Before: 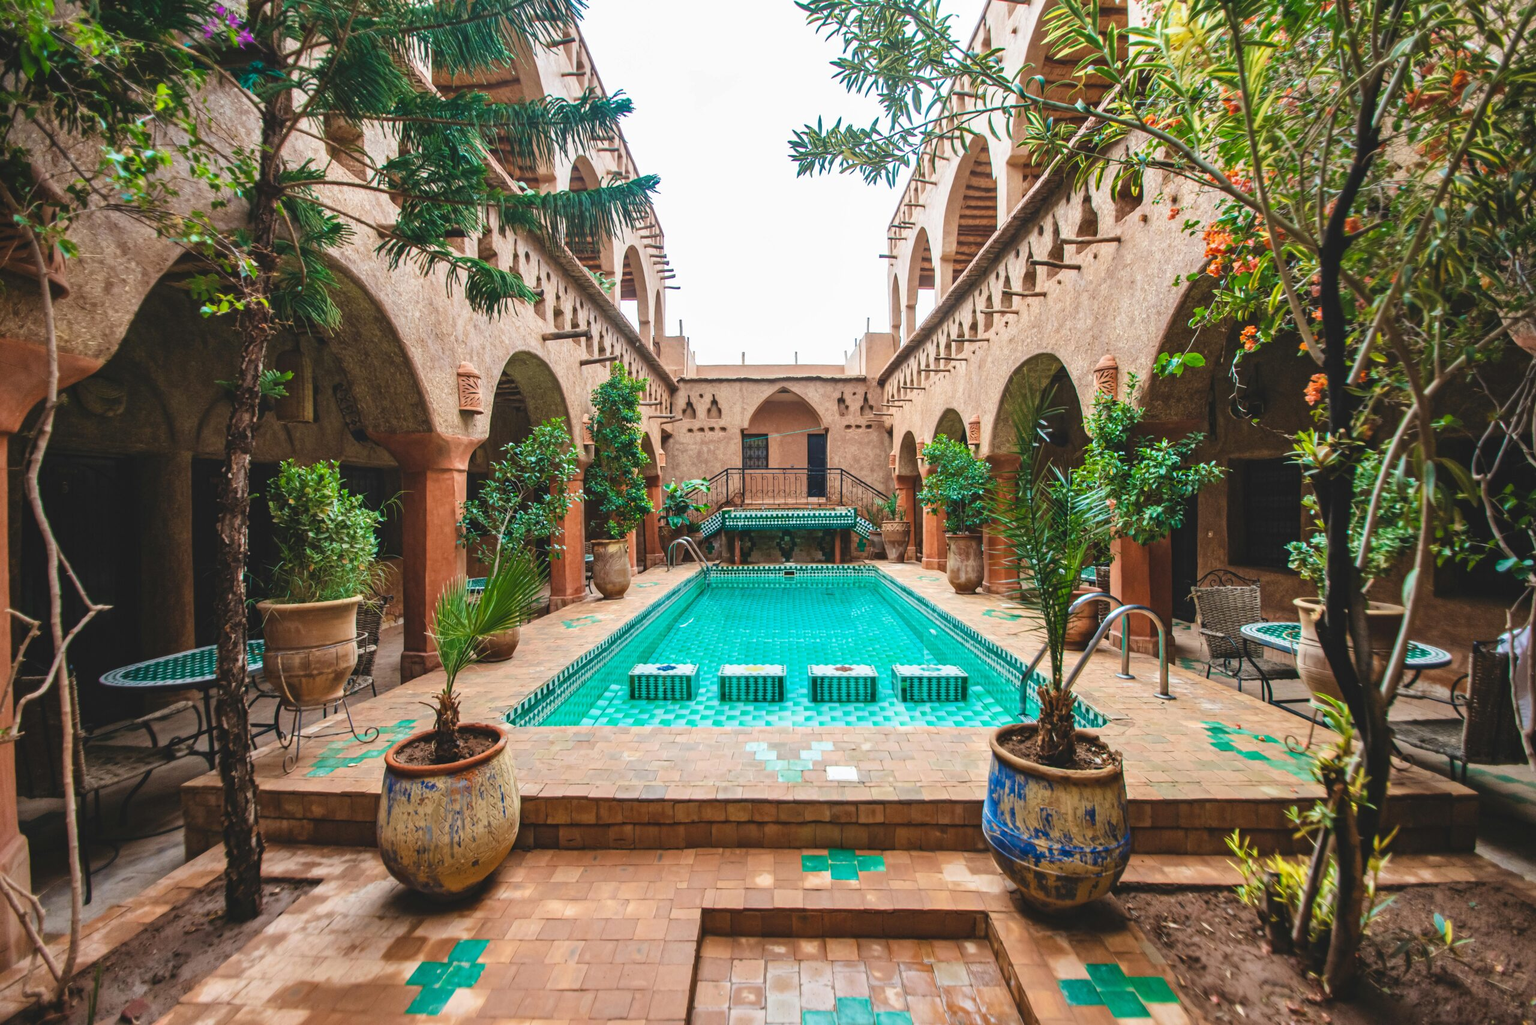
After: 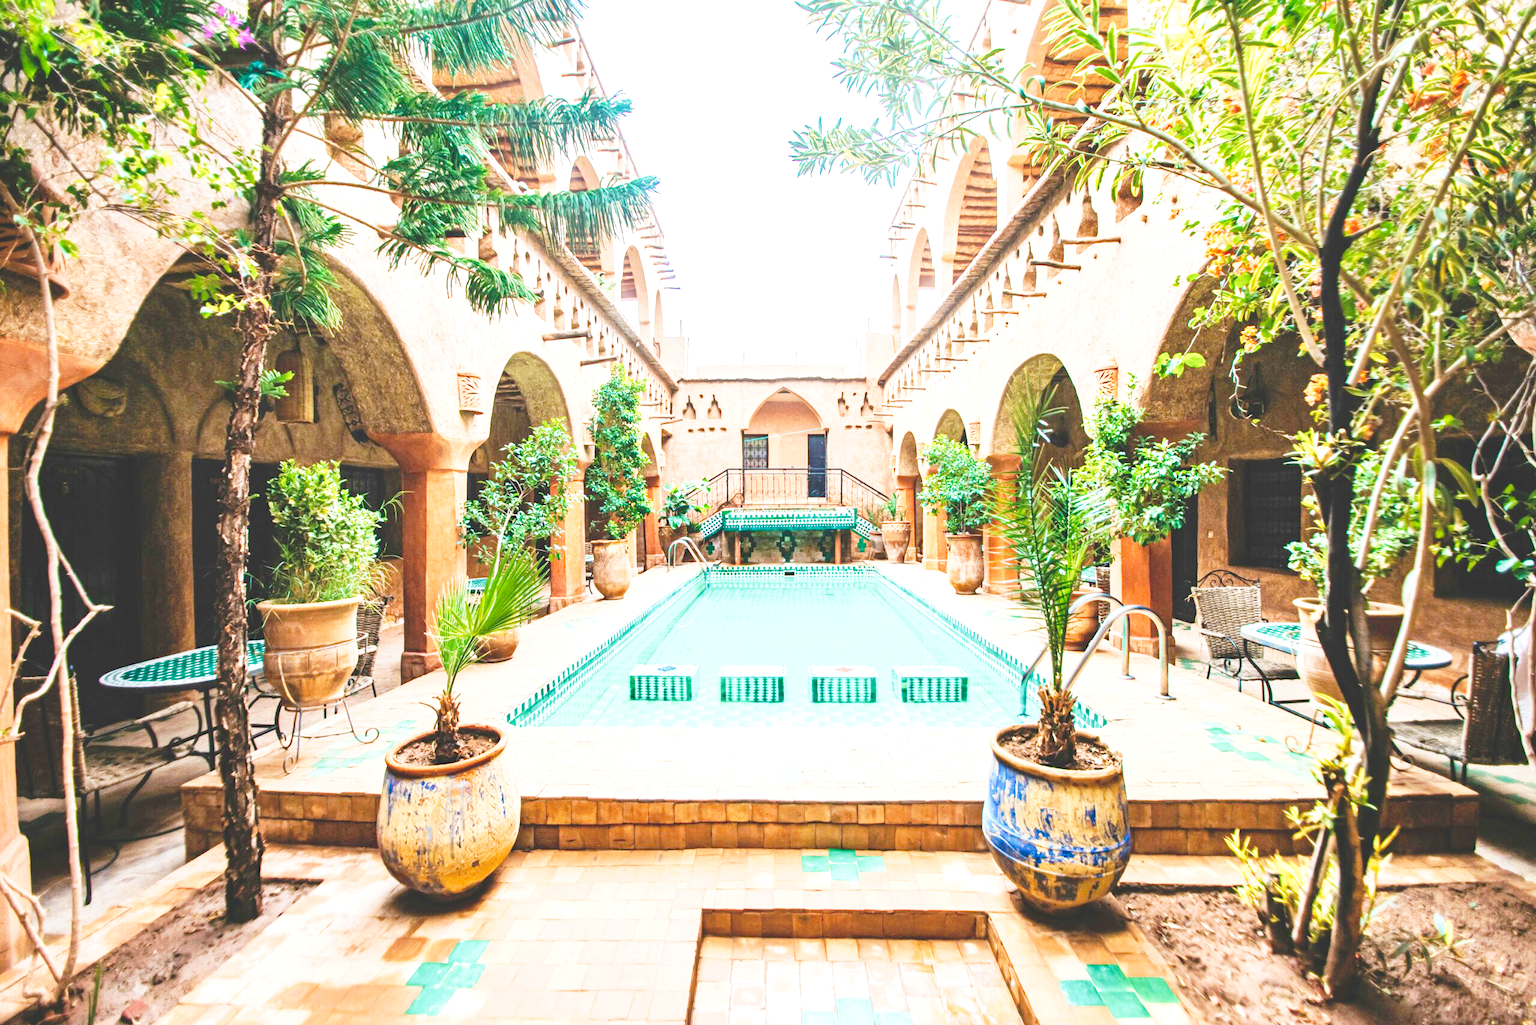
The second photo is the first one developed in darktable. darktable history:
exposure: black level correction 0, exposure 1.1 EV, compensate highlight preservation false
tone curve: curves: ch0 [(0, 0) (0.003, 0.003) (0.011, 0.013) (0.025, 0.028) (0.044, 0.05) (0.069, 0.079) (0.1, 0.113) (0.136, 0.154) (0.177, 0.201) (0.224, 0.268) (0.277, 0.38) (0.335, 0.486) (0.399, 0.588) (0.468, 0.688) (0.543, 0.787) (0.623, 0.854) (0.709, 0.916) (0.801, 0.957) (0.898, 0.978) (1, 1)], preserve colors none
